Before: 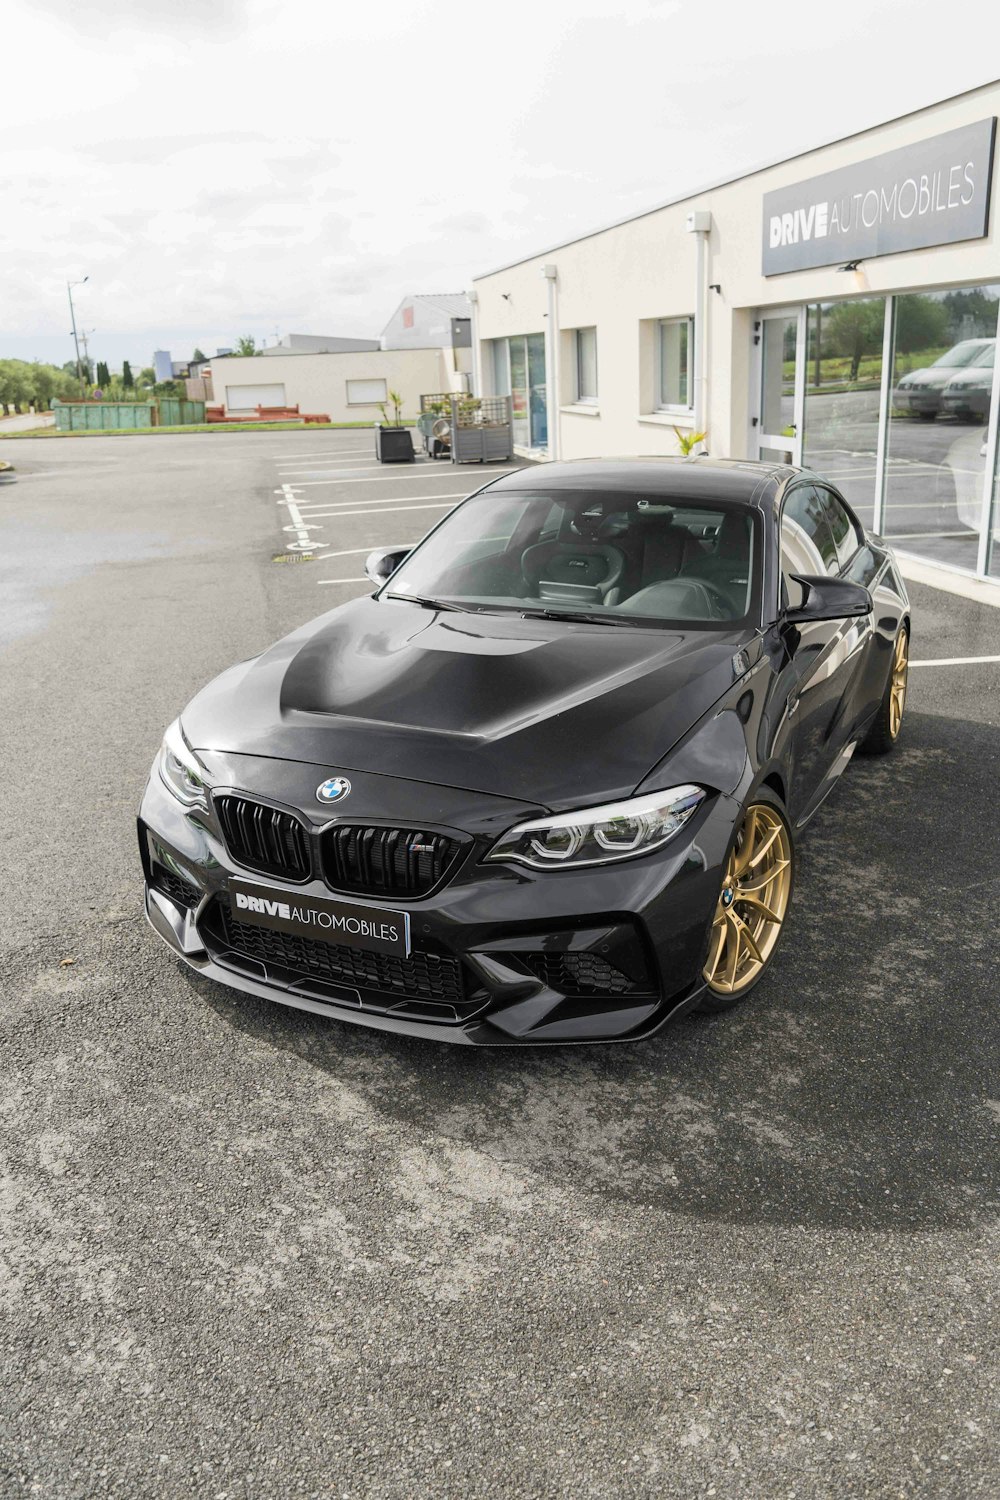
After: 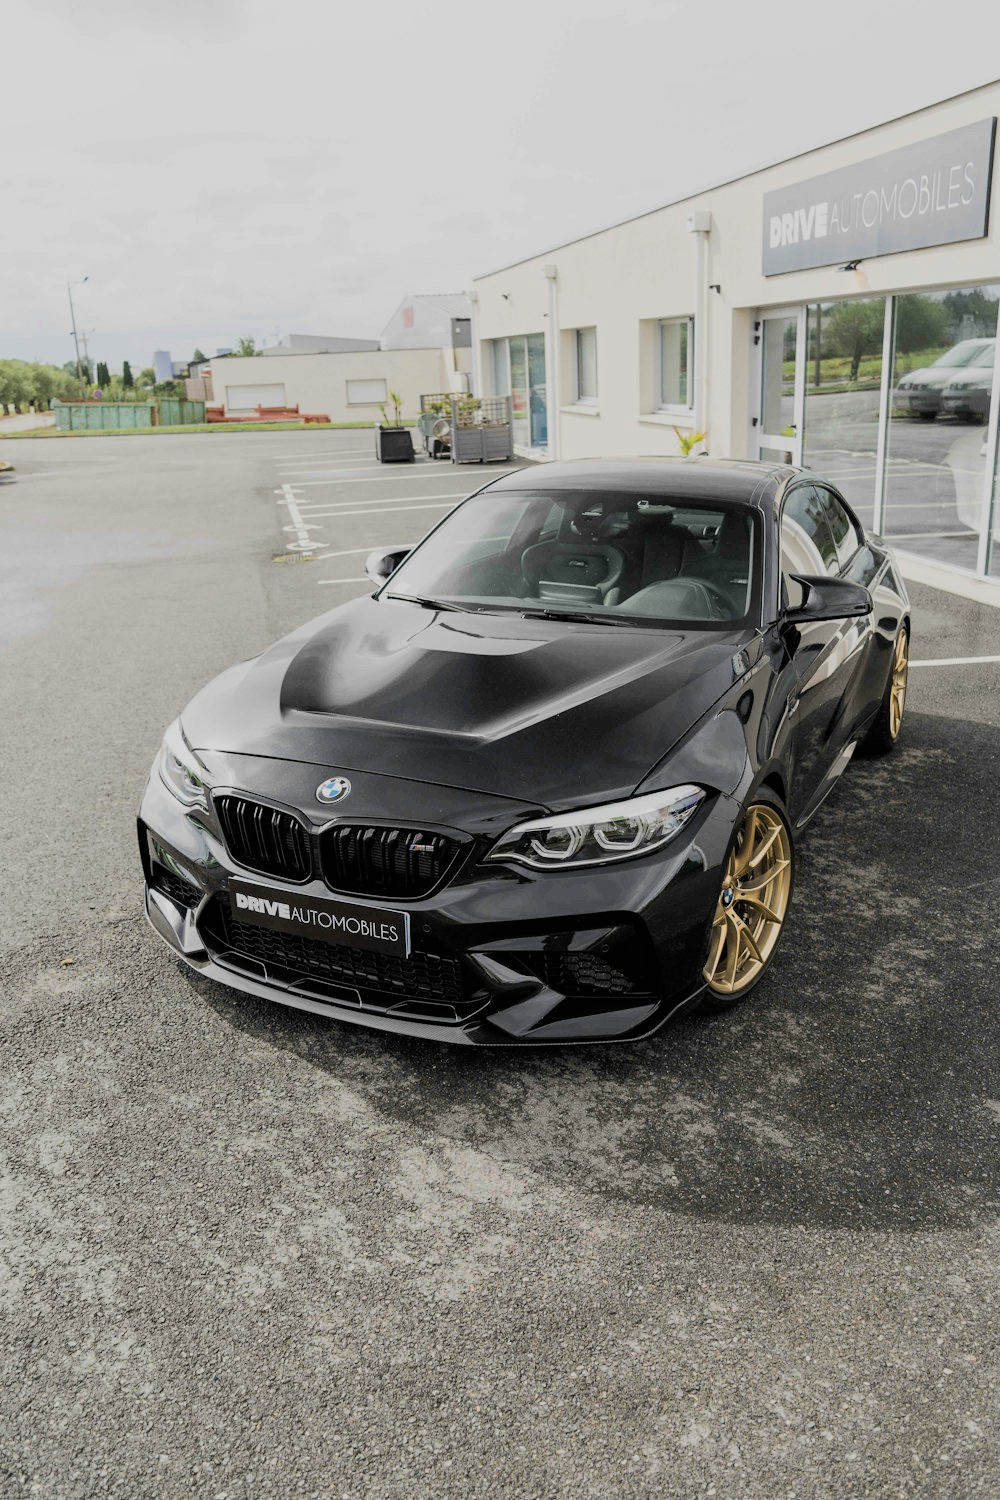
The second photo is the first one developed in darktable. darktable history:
tone equalizer: on, module defaults
contrast brightness saturation: saturation -0.05
filmic rgb: black relative exposure -7.65 EV, white relative exposure 4.56 EV, hardness 3.61, contrast 1.05
